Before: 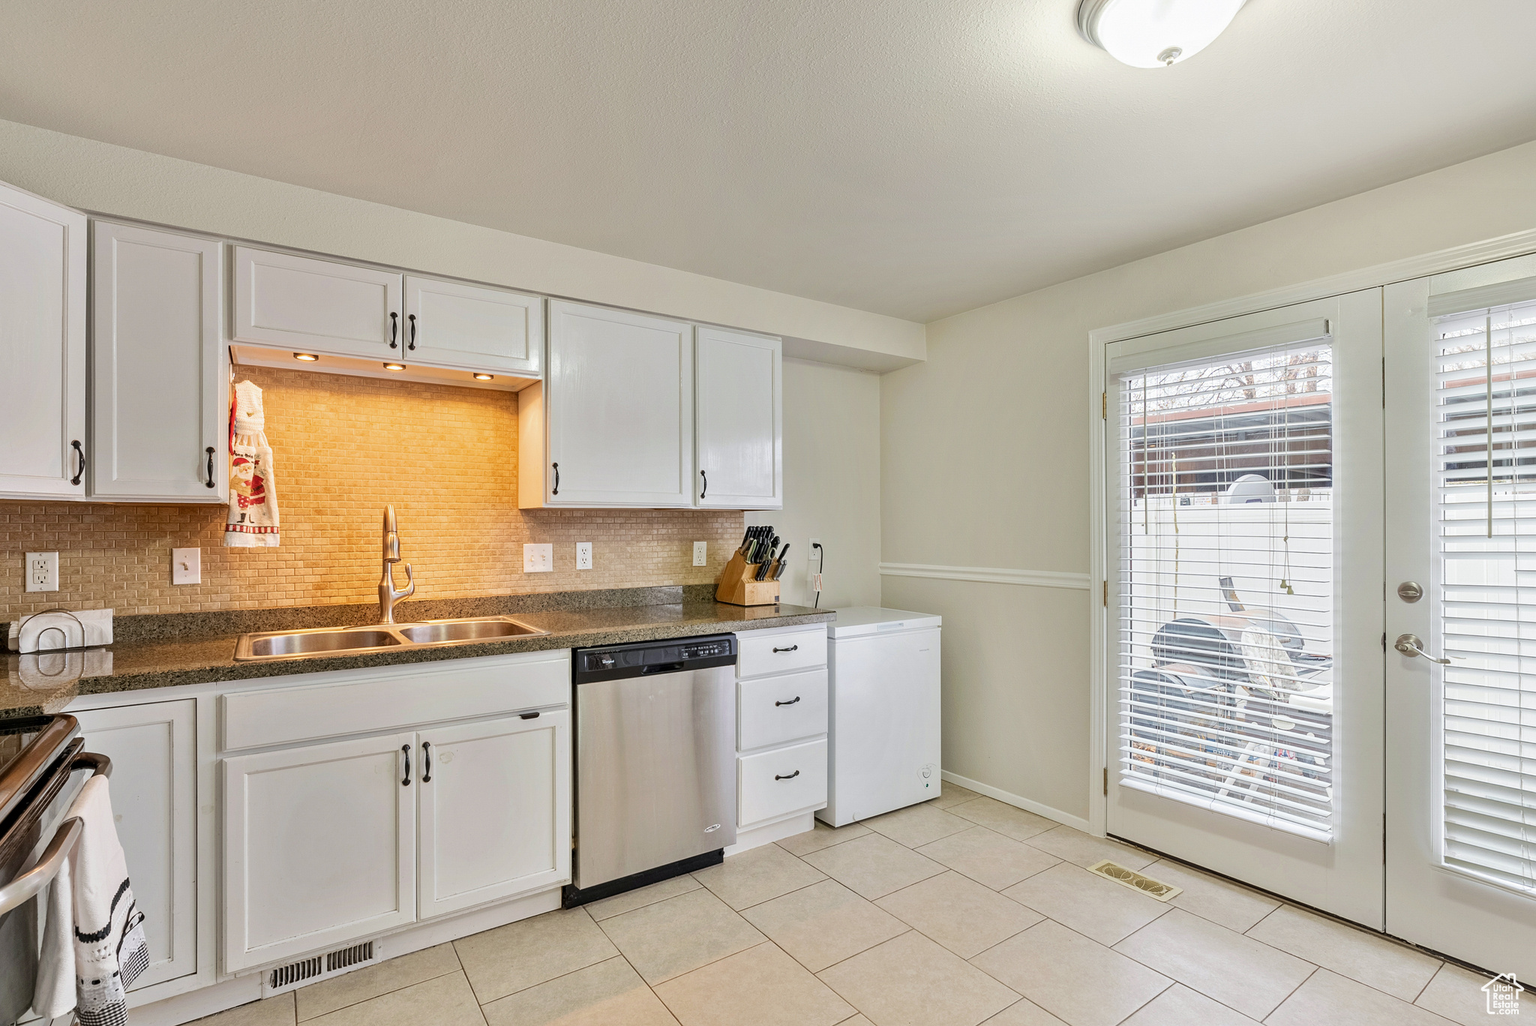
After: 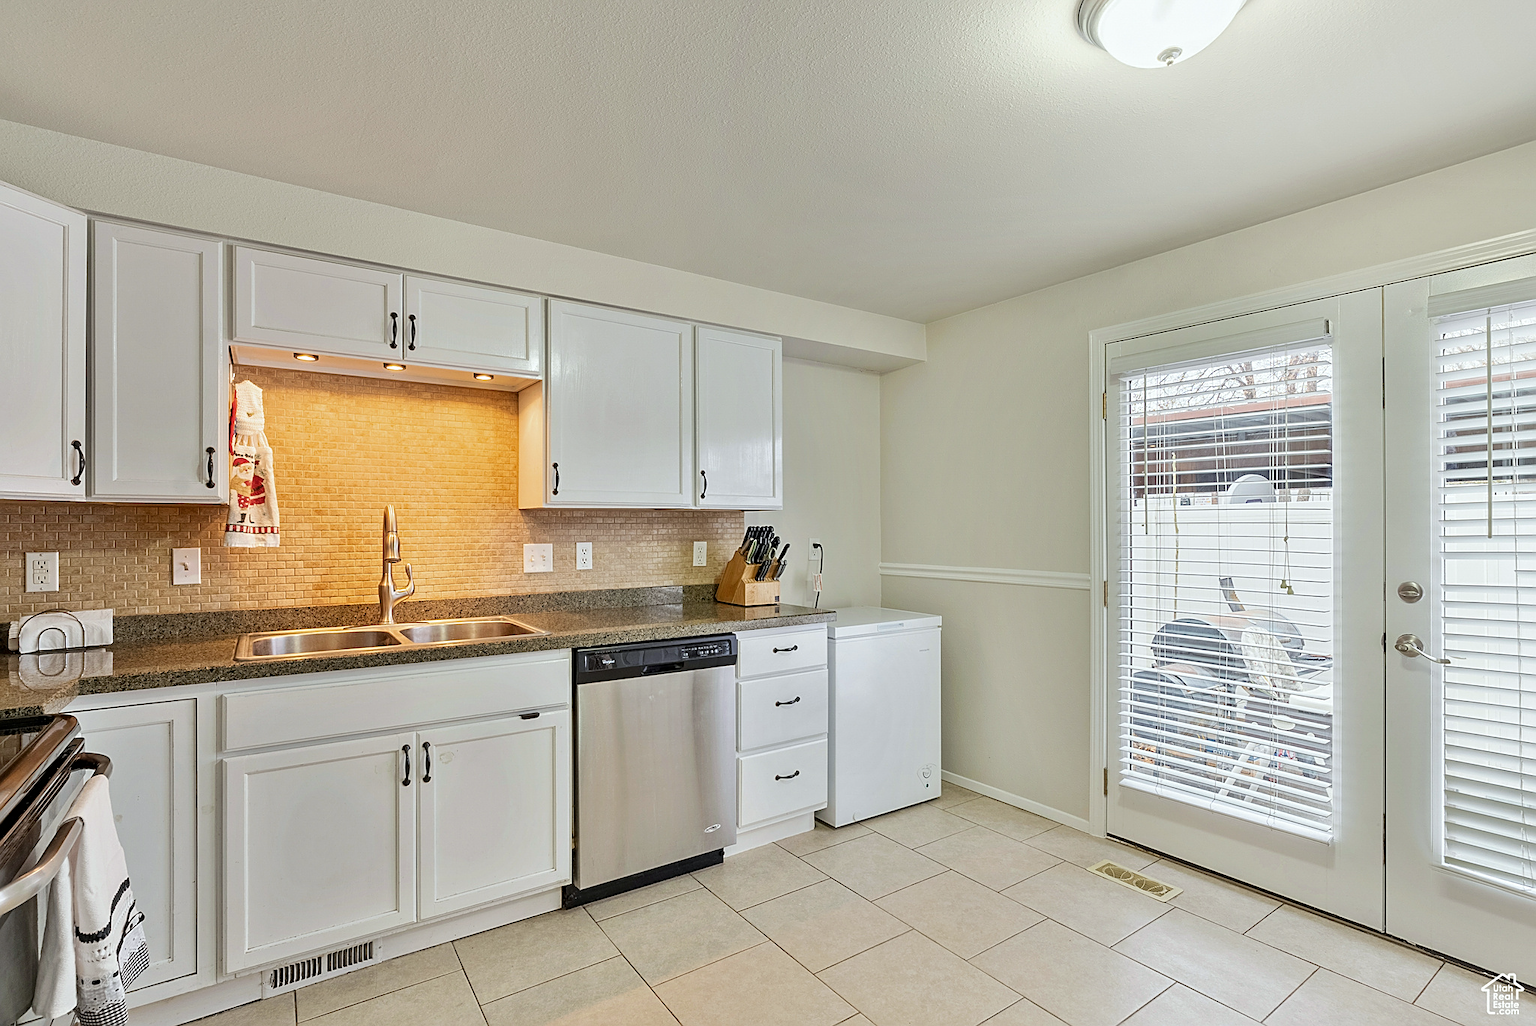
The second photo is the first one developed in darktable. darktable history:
white balance: red 0.978, blue 0.999
sharpen: on, module defaults
